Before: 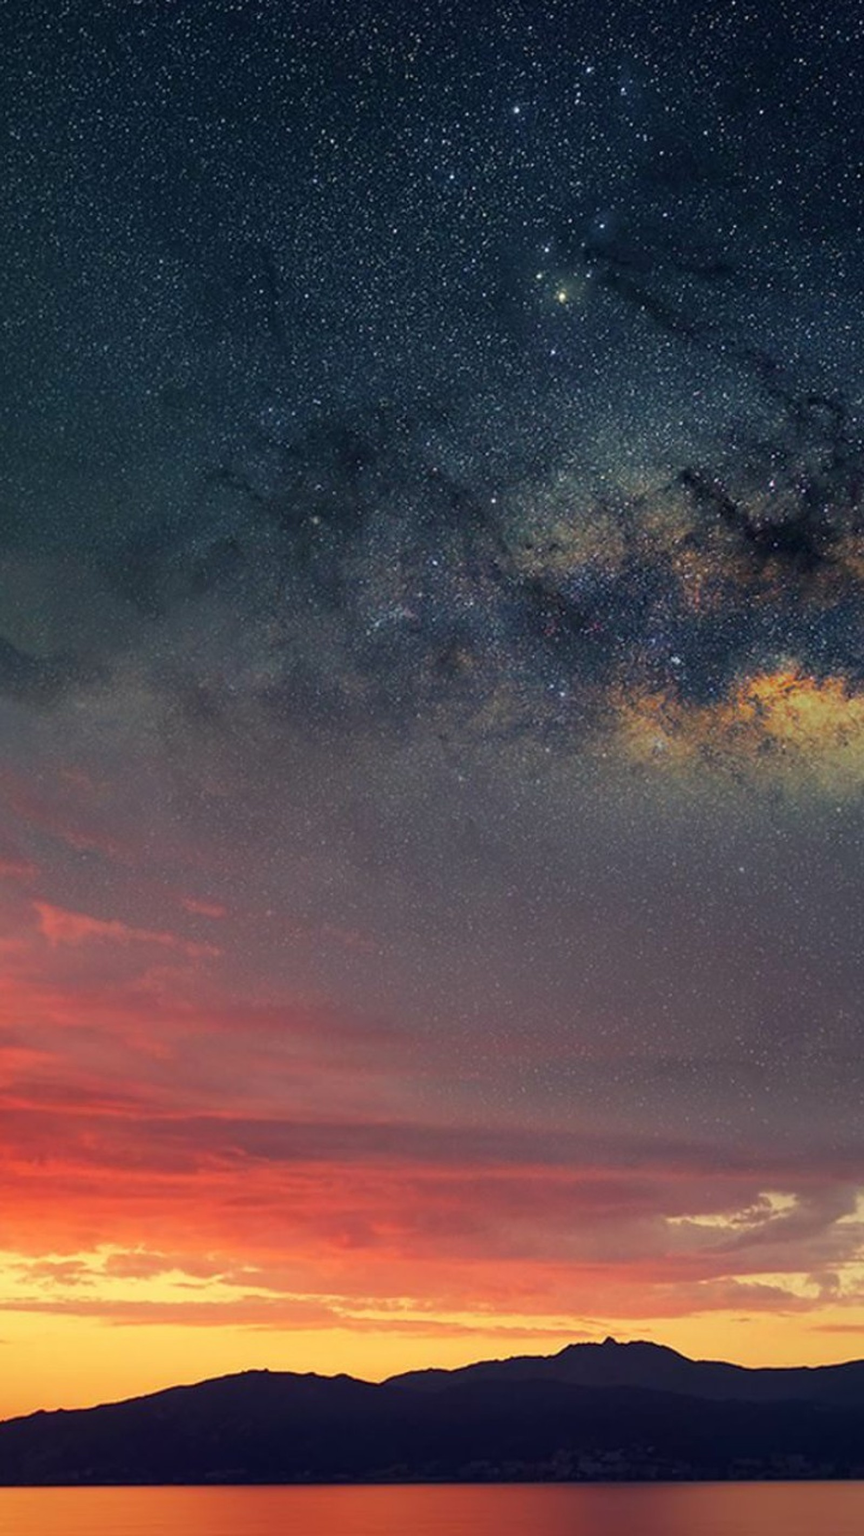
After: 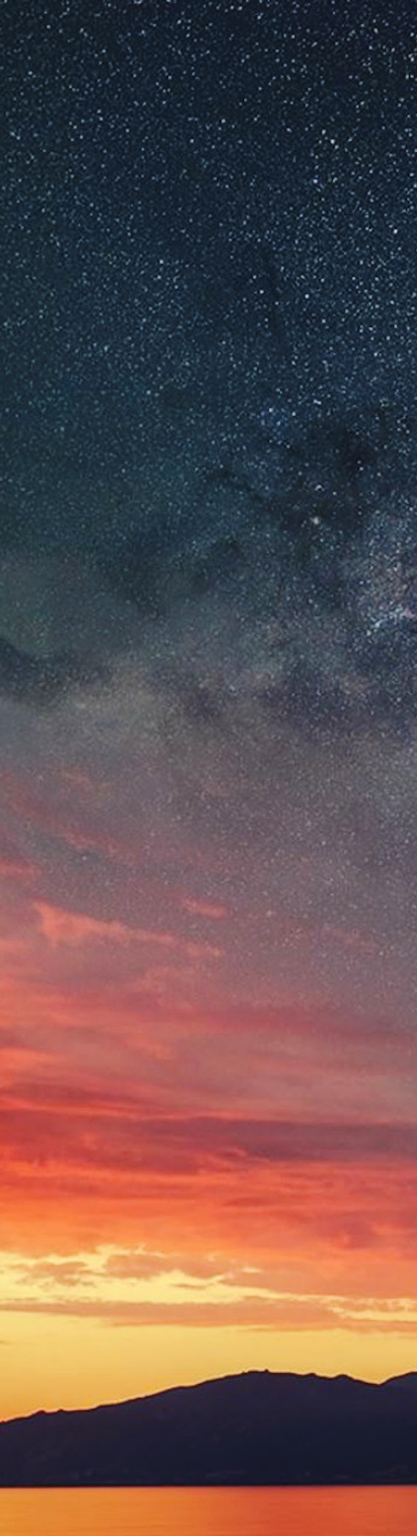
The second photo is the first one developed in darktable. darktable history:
crop and rotate: left 0.035%, top 0%, right 51.605%
tone curve: curves: ch0 [(0, 0) (0.003, 0.054) (0.011, 0.058) (0.025, 0.069) (0.044, 0.087) (0.069, 0.1) (0.1, 0.123) (0.136, 0.152) (0.177, 0.183) (0.224, 0.234) (0.277, 0.291) (0.335, 0.367) (0.399, 0.441) (0.468, 0.524) (0.543, 0.6) (0.623, 0.673) (0.709, 0.744) (0.801, 0.812) (0.898, 0.89) (1, 1)], preserve colors none
local contrast: on, module defaults
